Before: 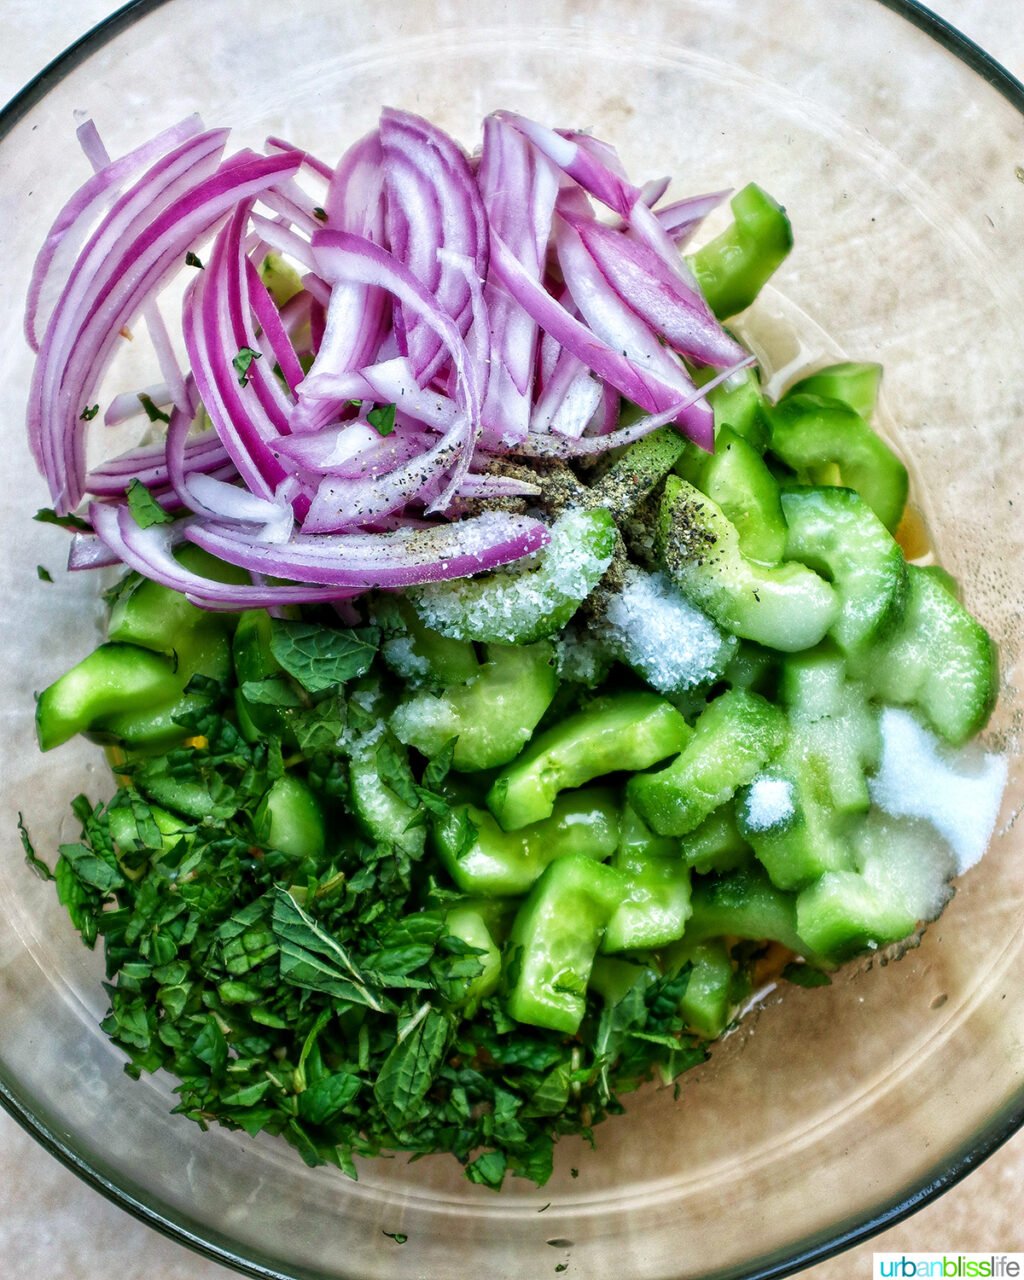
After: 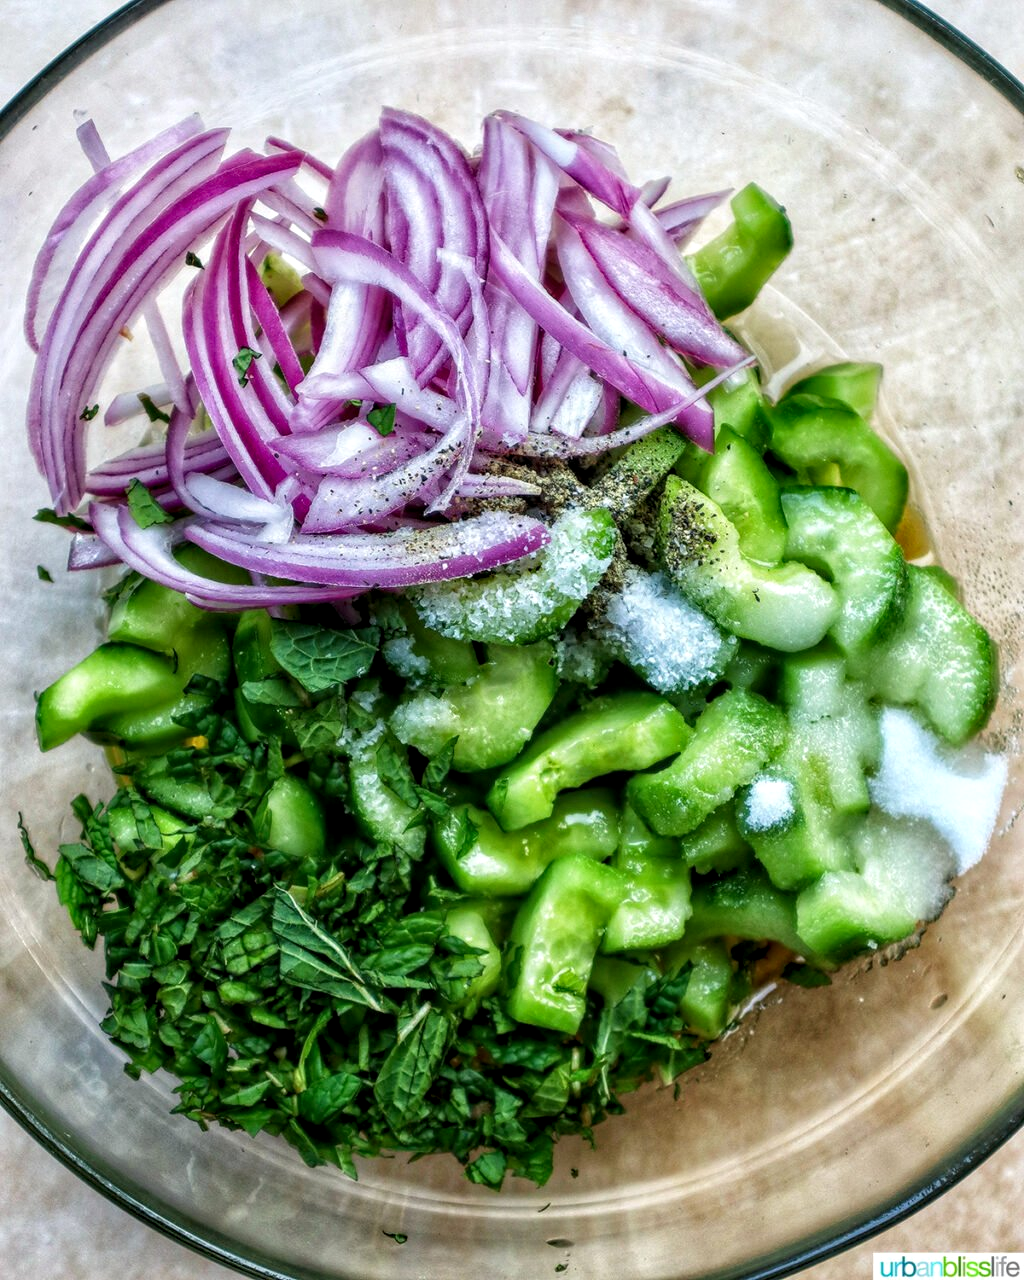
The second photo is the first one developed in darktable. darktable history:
local contrast: detail 130%
white balance: emerald 1
